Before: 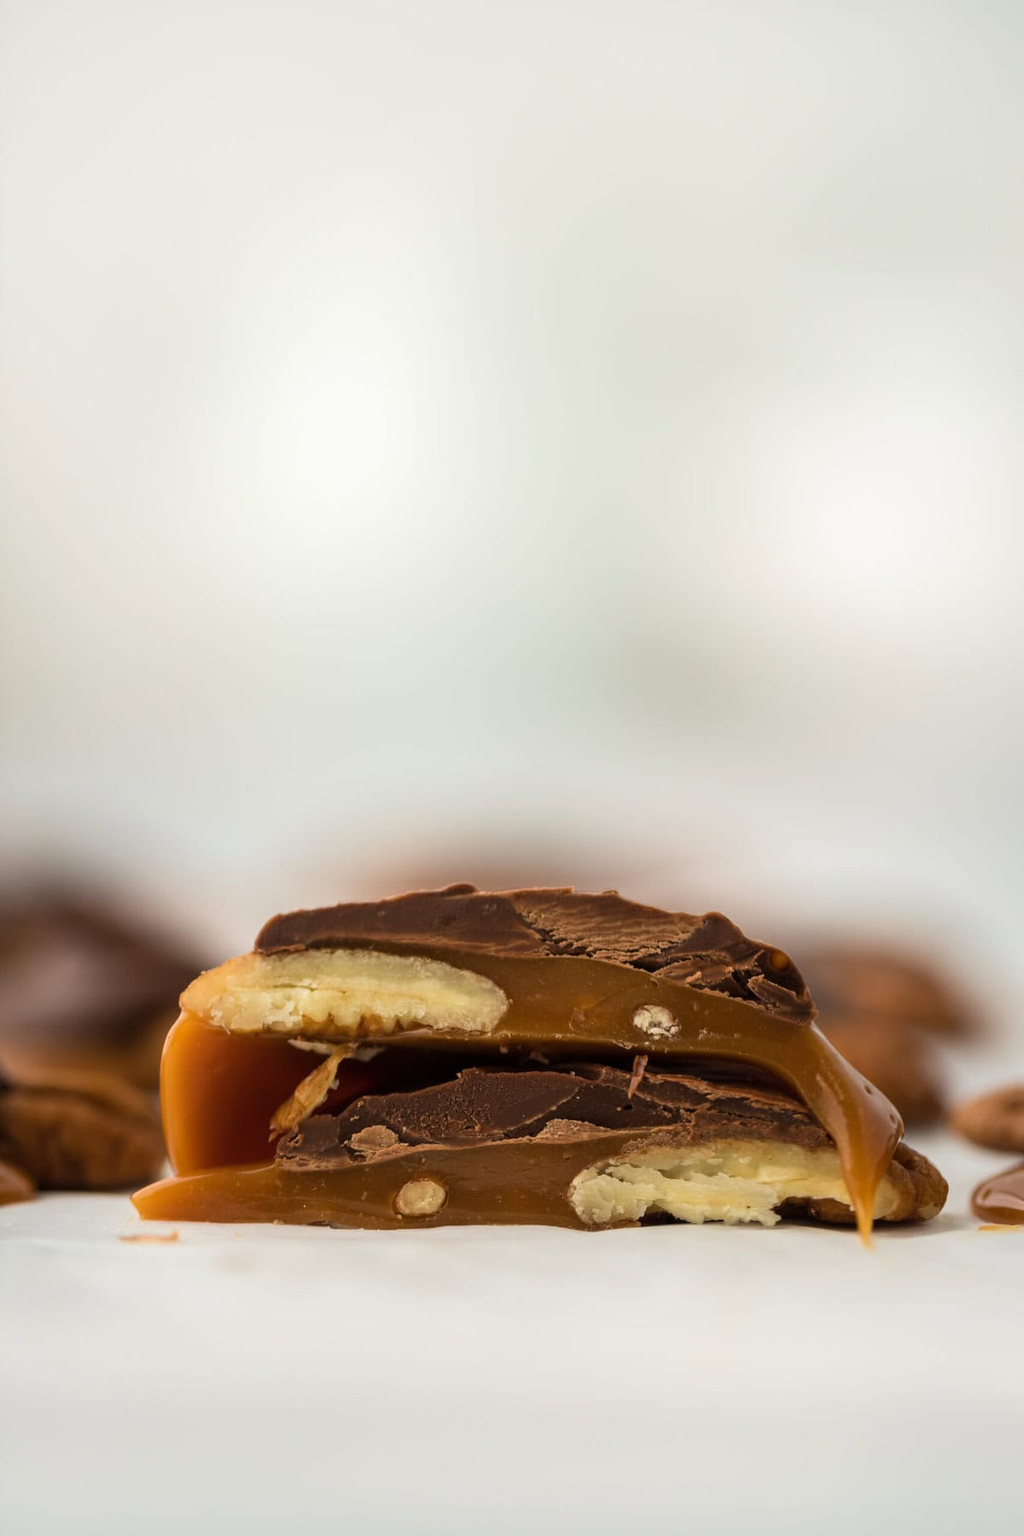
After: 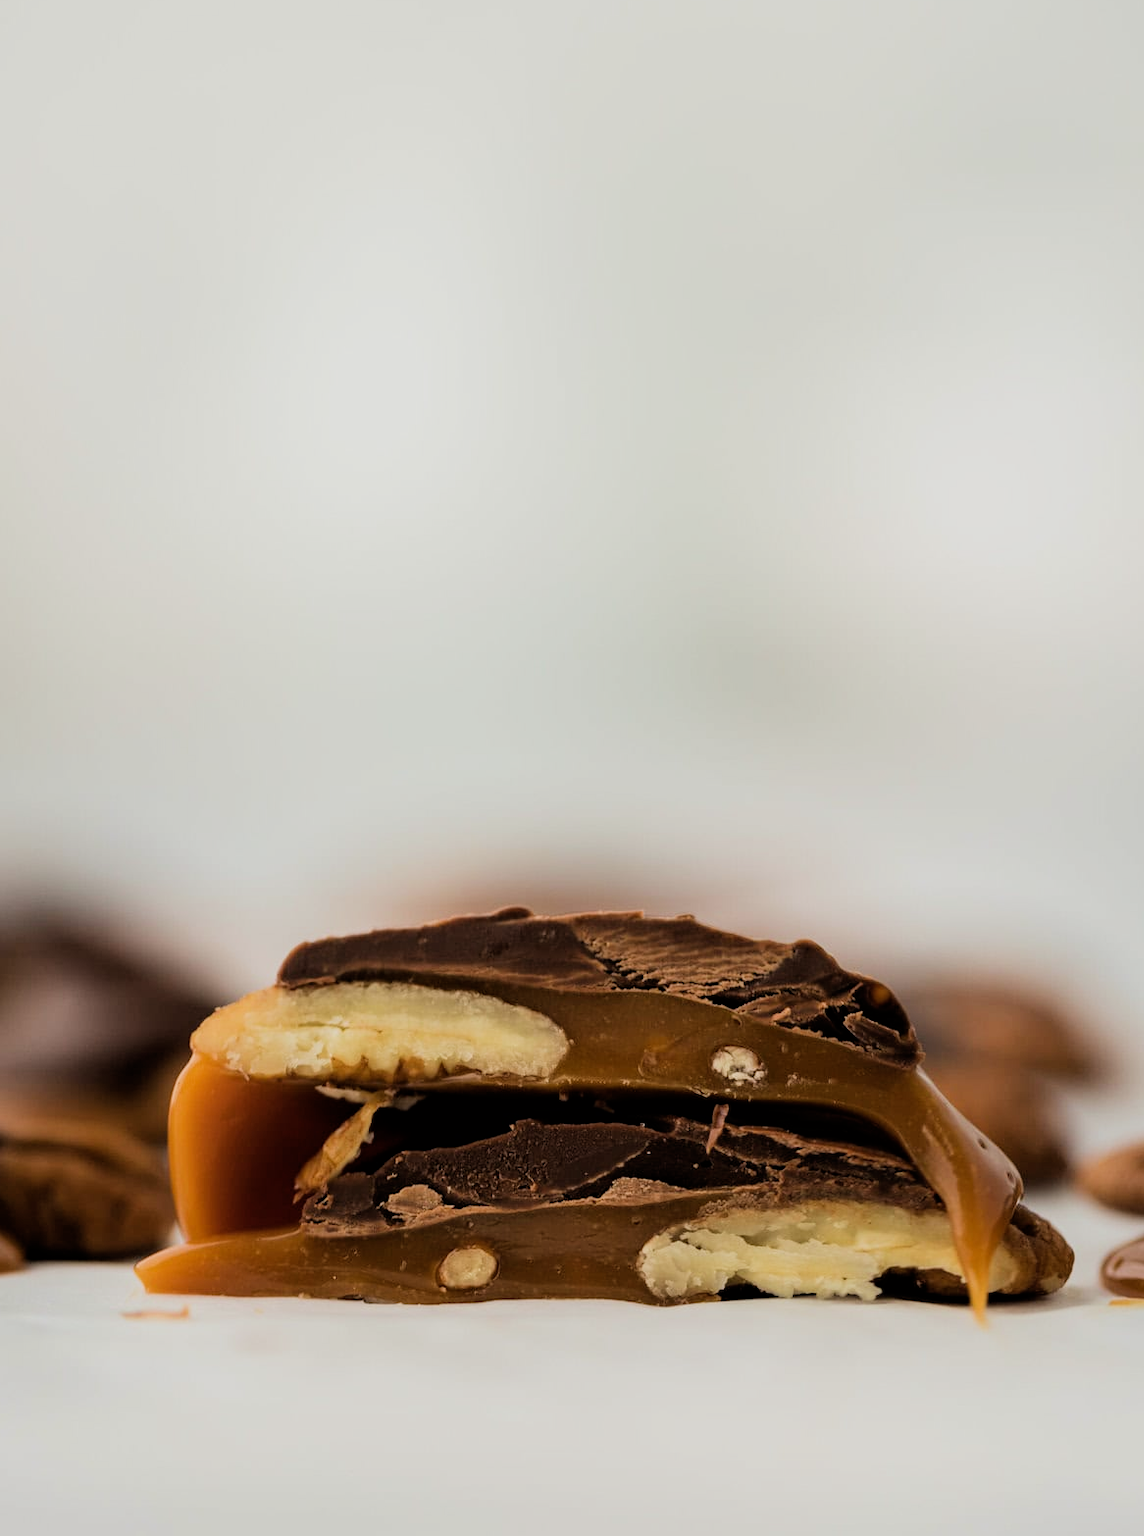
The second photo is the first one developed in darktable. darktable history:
filmic rgb: black relative exposure -5.09 EV, white relative exposure 3.95 EV, hardness 2.9, contrast 1.201
crop: left 1.358%, top 6.201%, right 1.375%, bottom 6.79%
